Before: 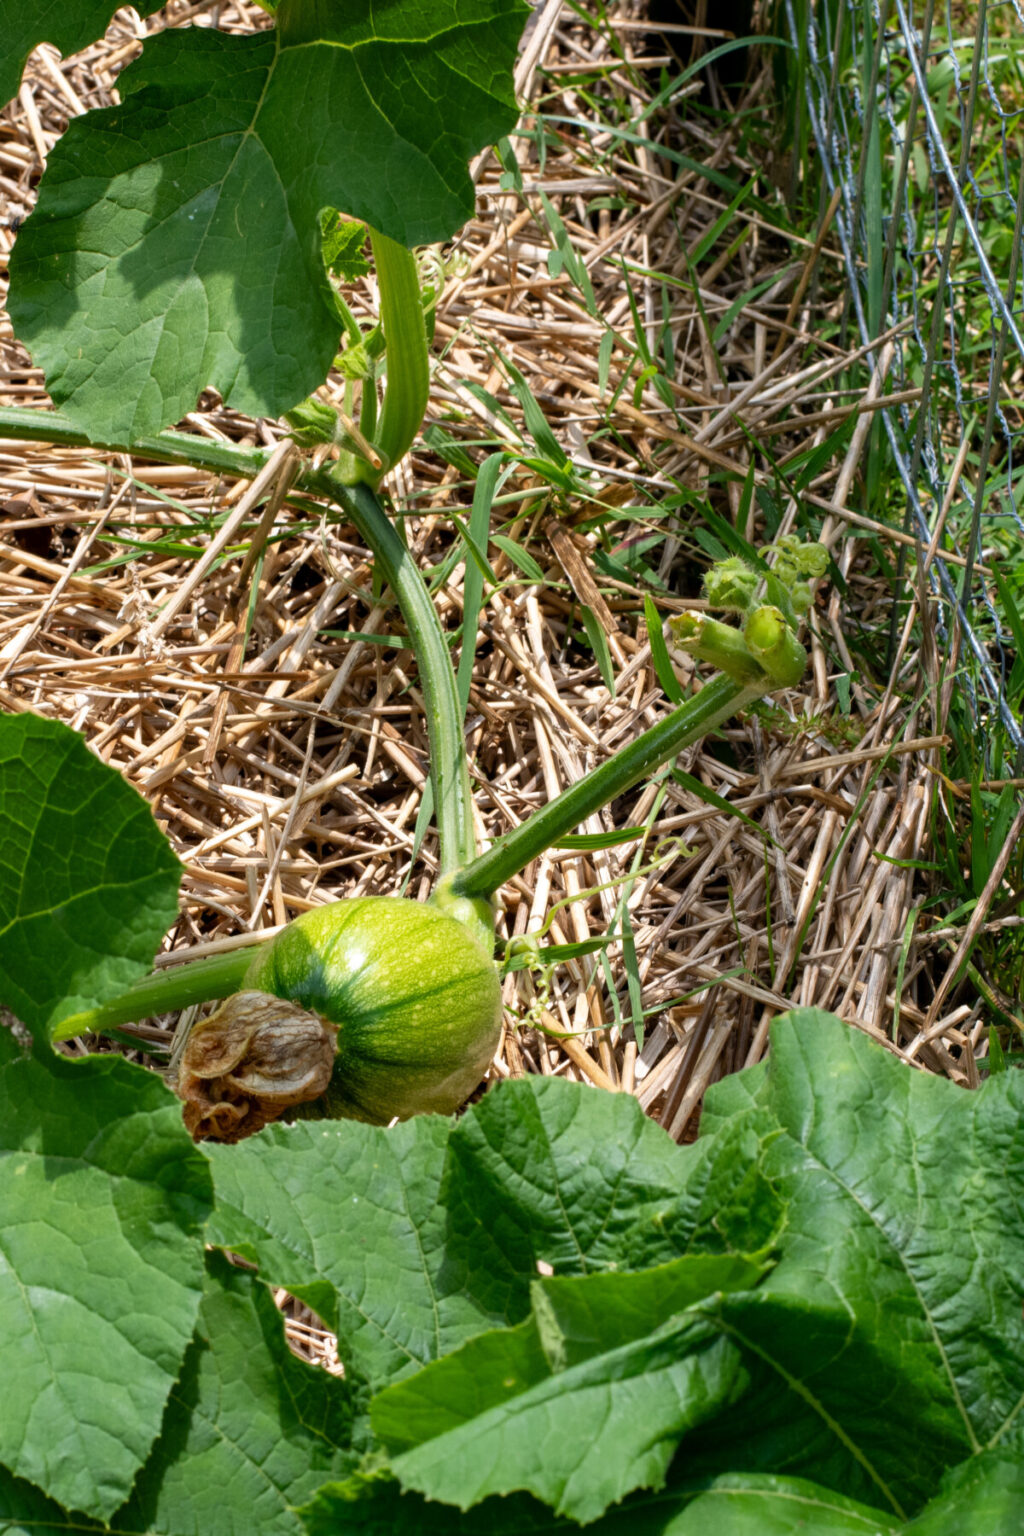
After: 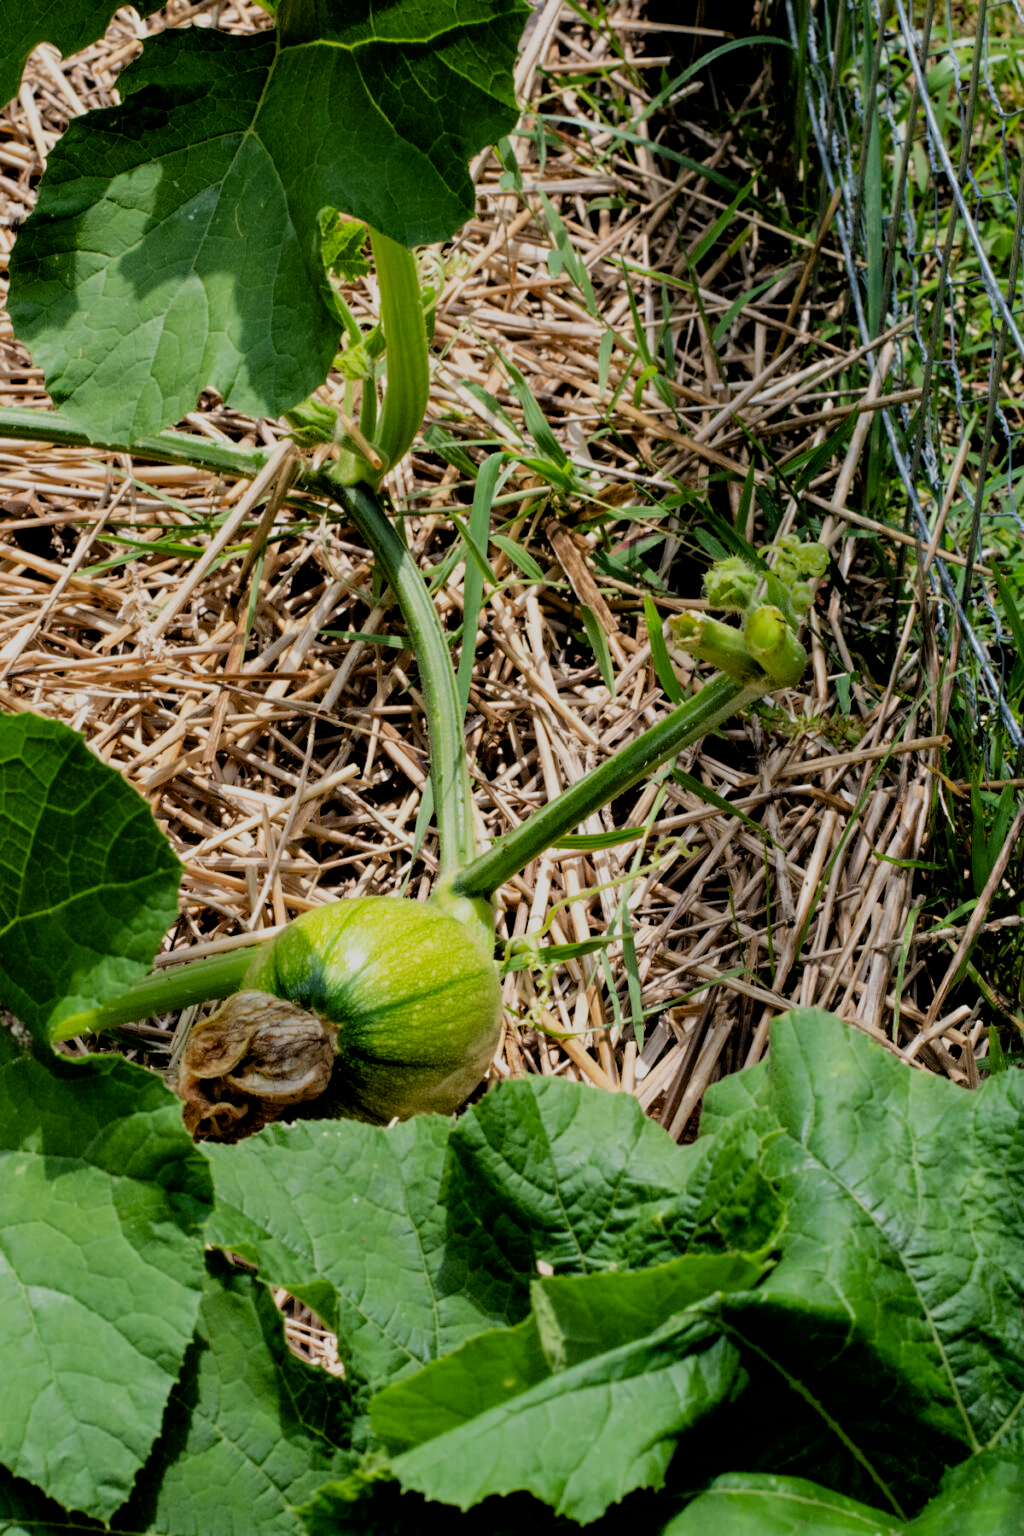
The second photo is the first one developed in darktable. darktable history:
exposure: black level correction 0.006, compensate highlight preservation false
sharpen: radius 5.35, amount 0.315, threshold 26.622
filmic rgb: black relative exposure -4.37 EV, white relative exposure 4.56 EV, threshold 3.02 EV, hardness 2.4, contrast 1.059, enable highlight reconstruction true
